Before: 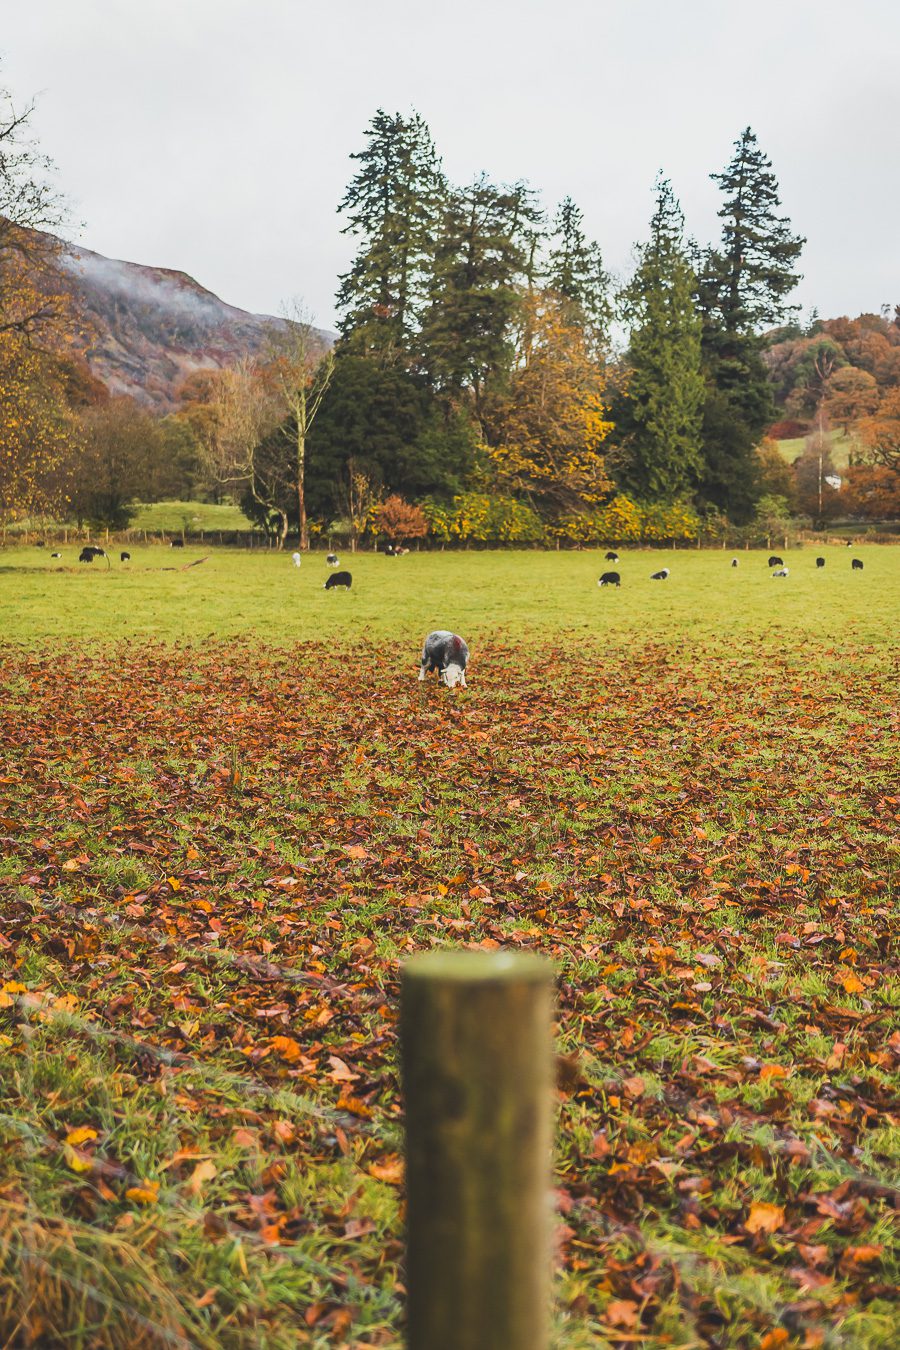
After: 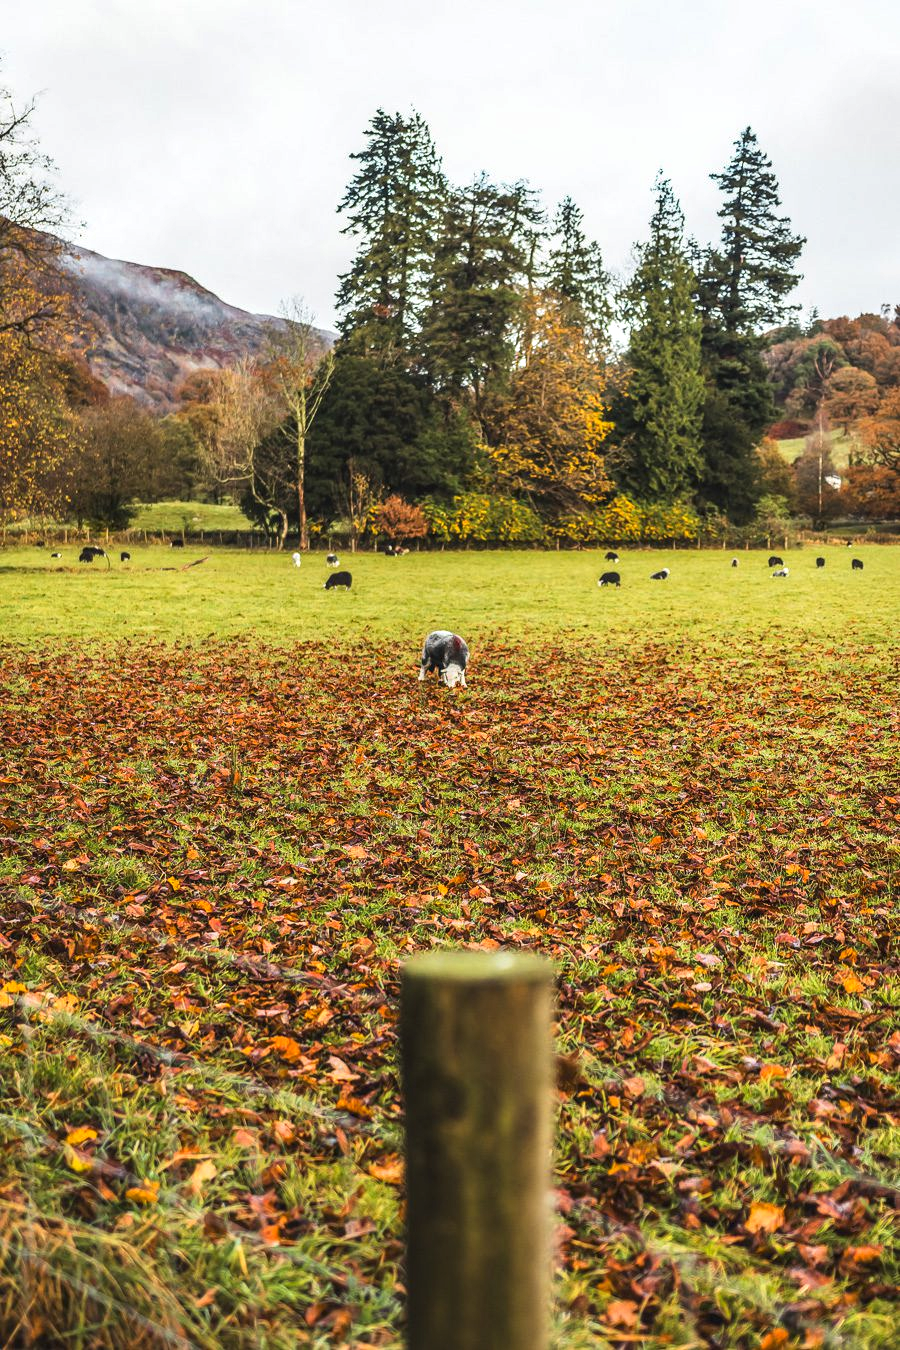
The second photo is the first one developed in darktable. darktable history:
local contrast: highlights 40%, shadows 60%, detail 136%, midtone range 0.514
color balance: contrast 10%
